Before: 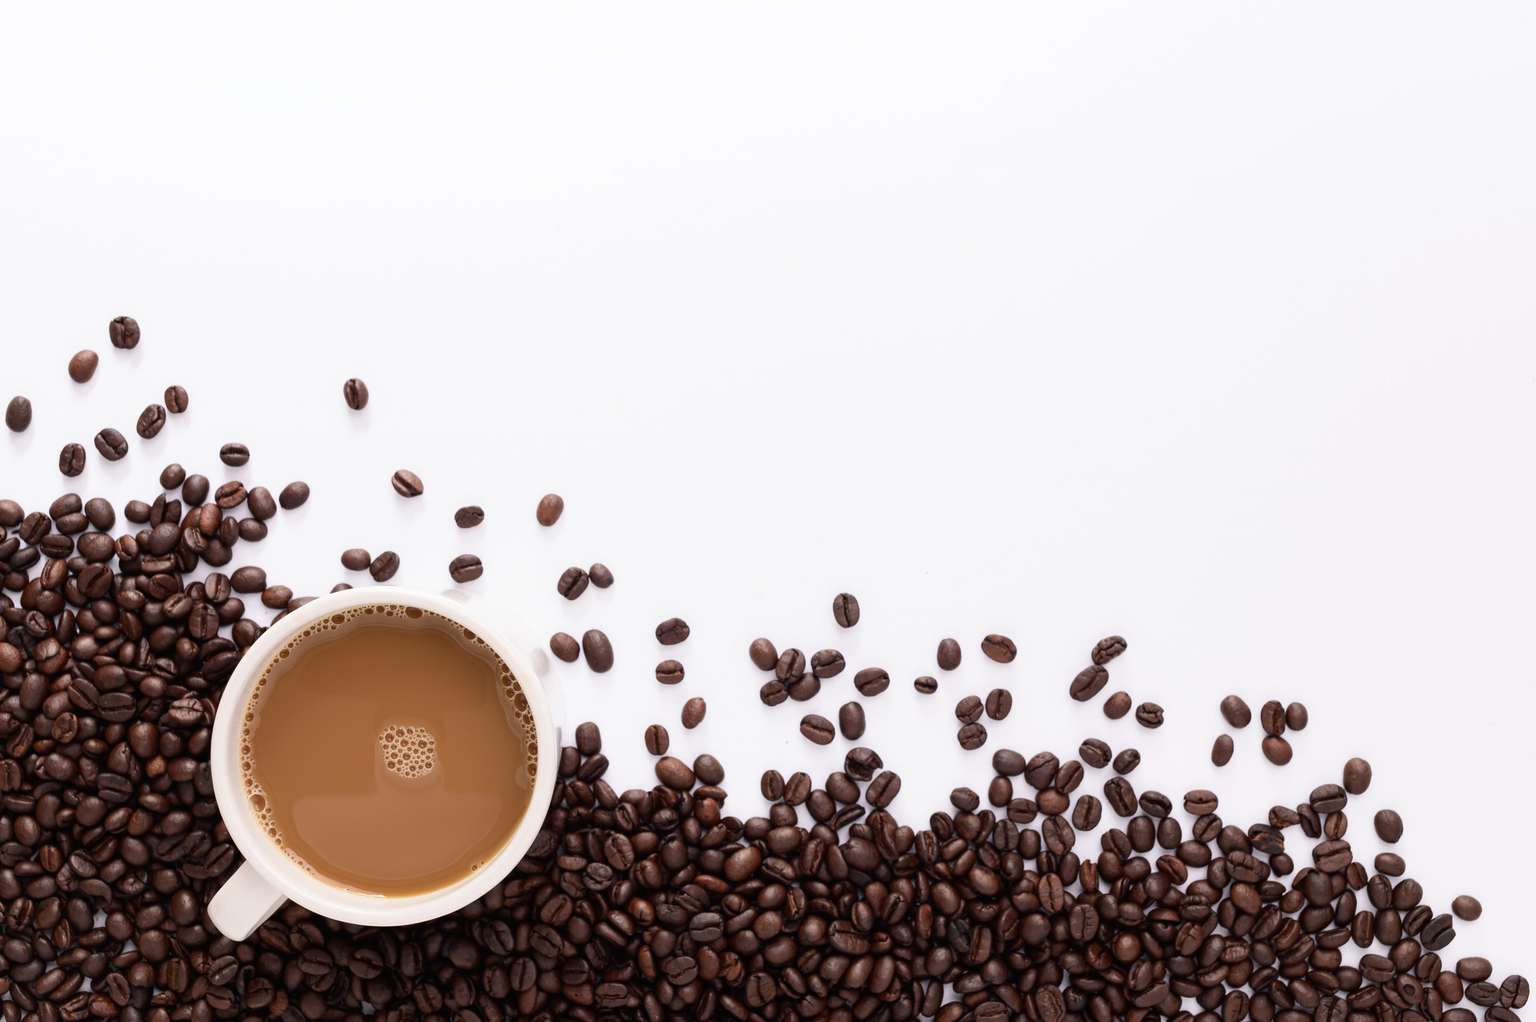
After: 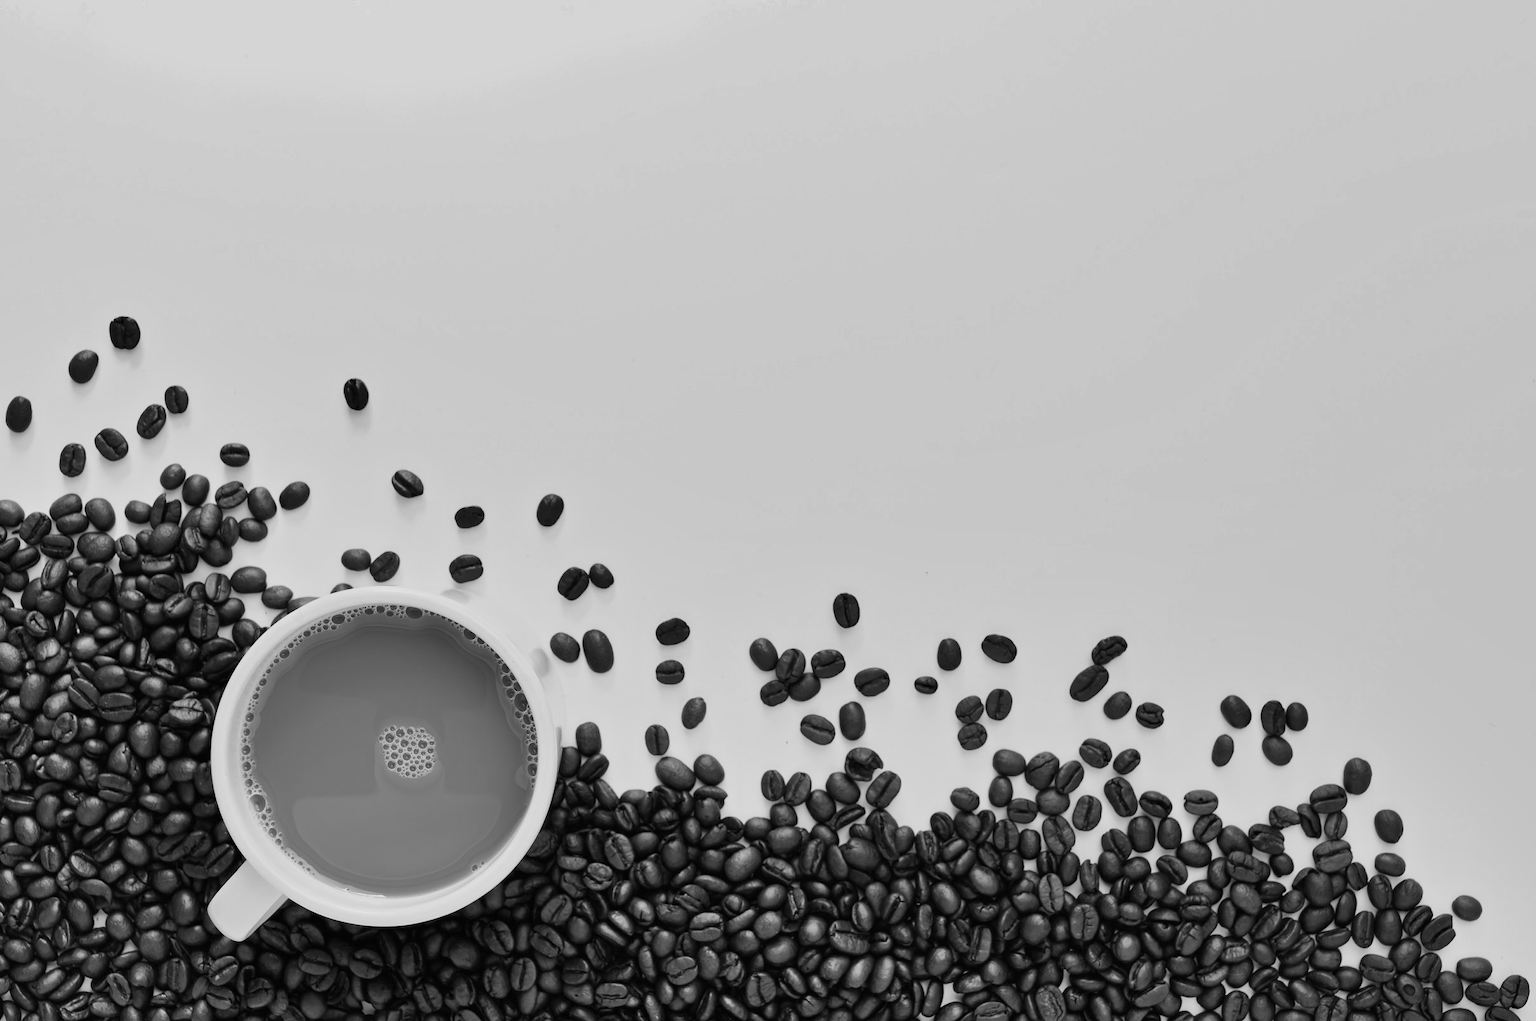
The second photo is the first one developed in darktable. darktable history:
white balance: red 0.967, blue 1.119, emerald 0.756
shadows and highlights: low approximation 0.01, soften with gaussian
monochrome: a 26.22, b 42.67, size 0.8
